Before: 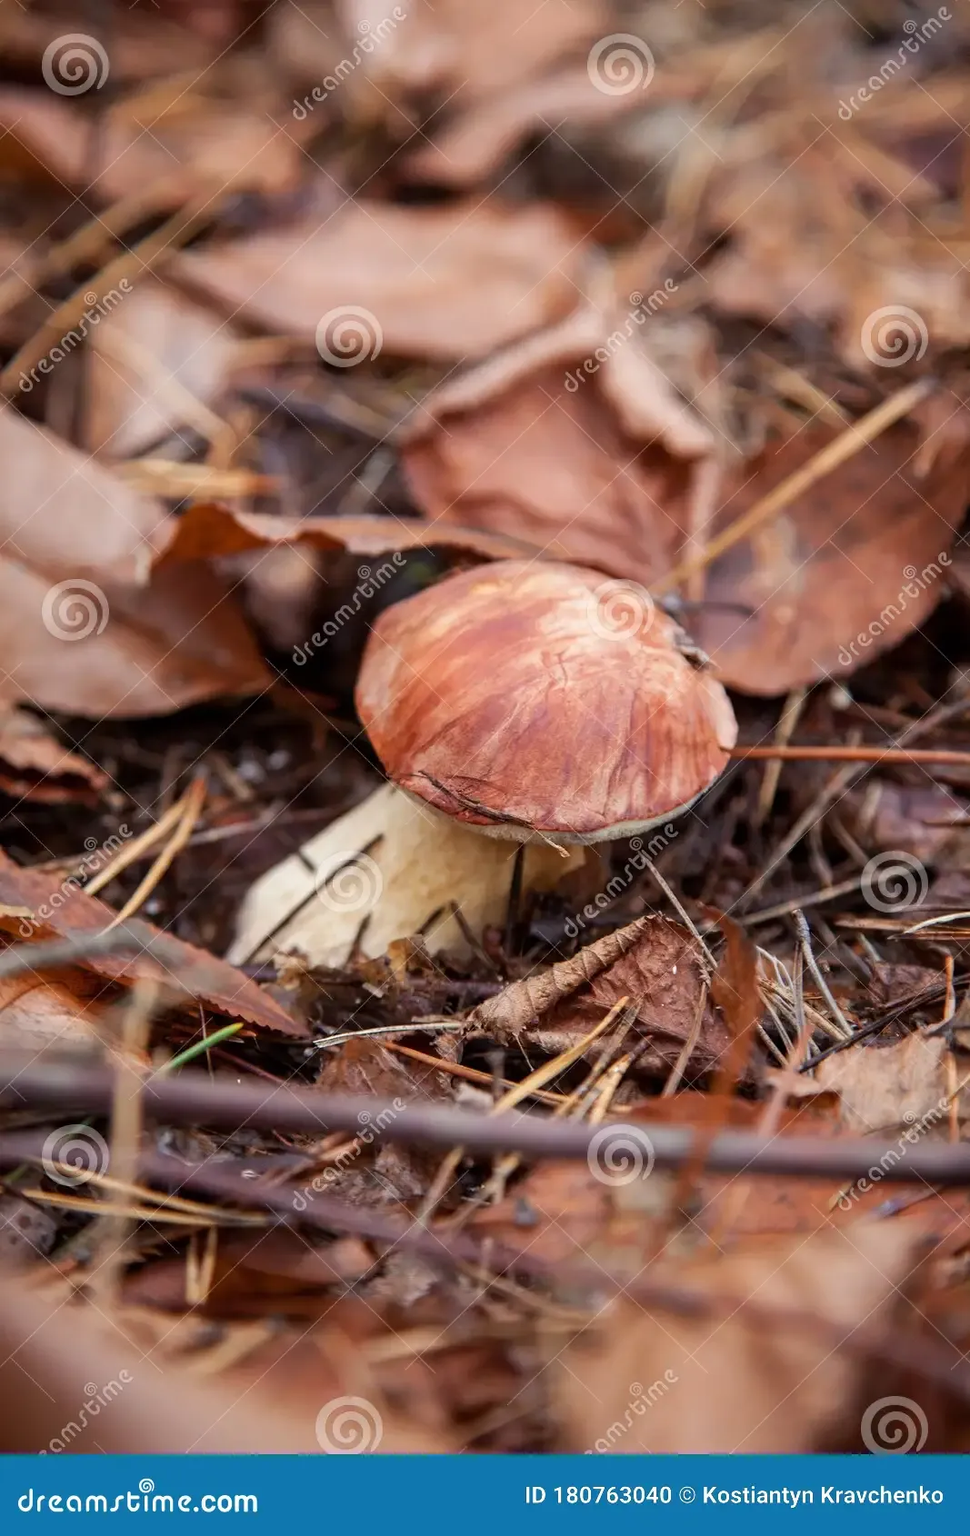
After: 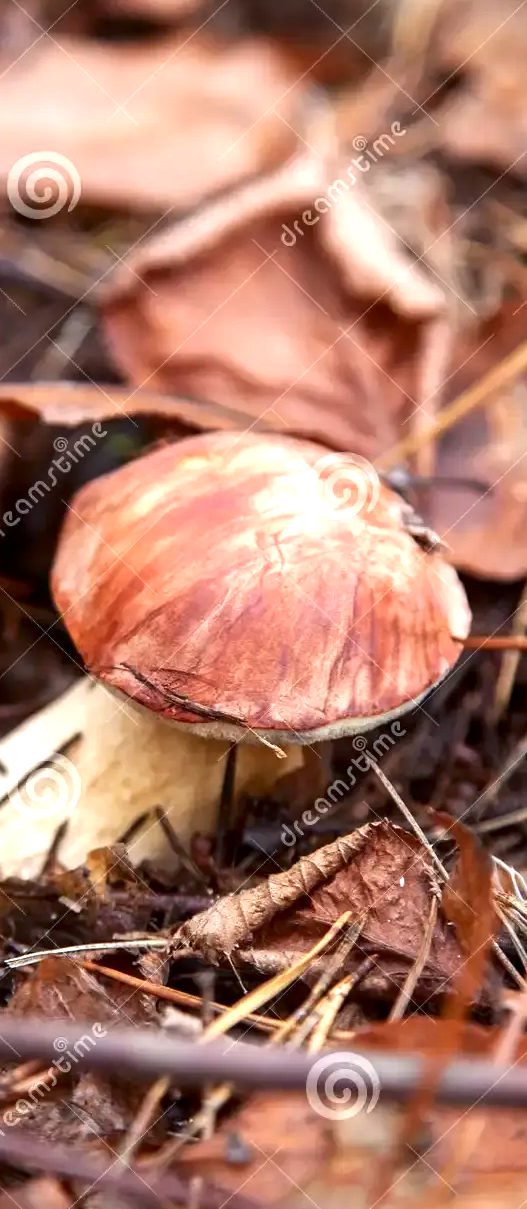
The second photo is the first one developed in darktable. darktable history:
crop: left 31.929%, top 10.958%, right 18.646%, bottom 17.49%
contrast brightness saturation: brightness -0.095
exposure: exposure 0.778 EV, compensate highlight preservation false
